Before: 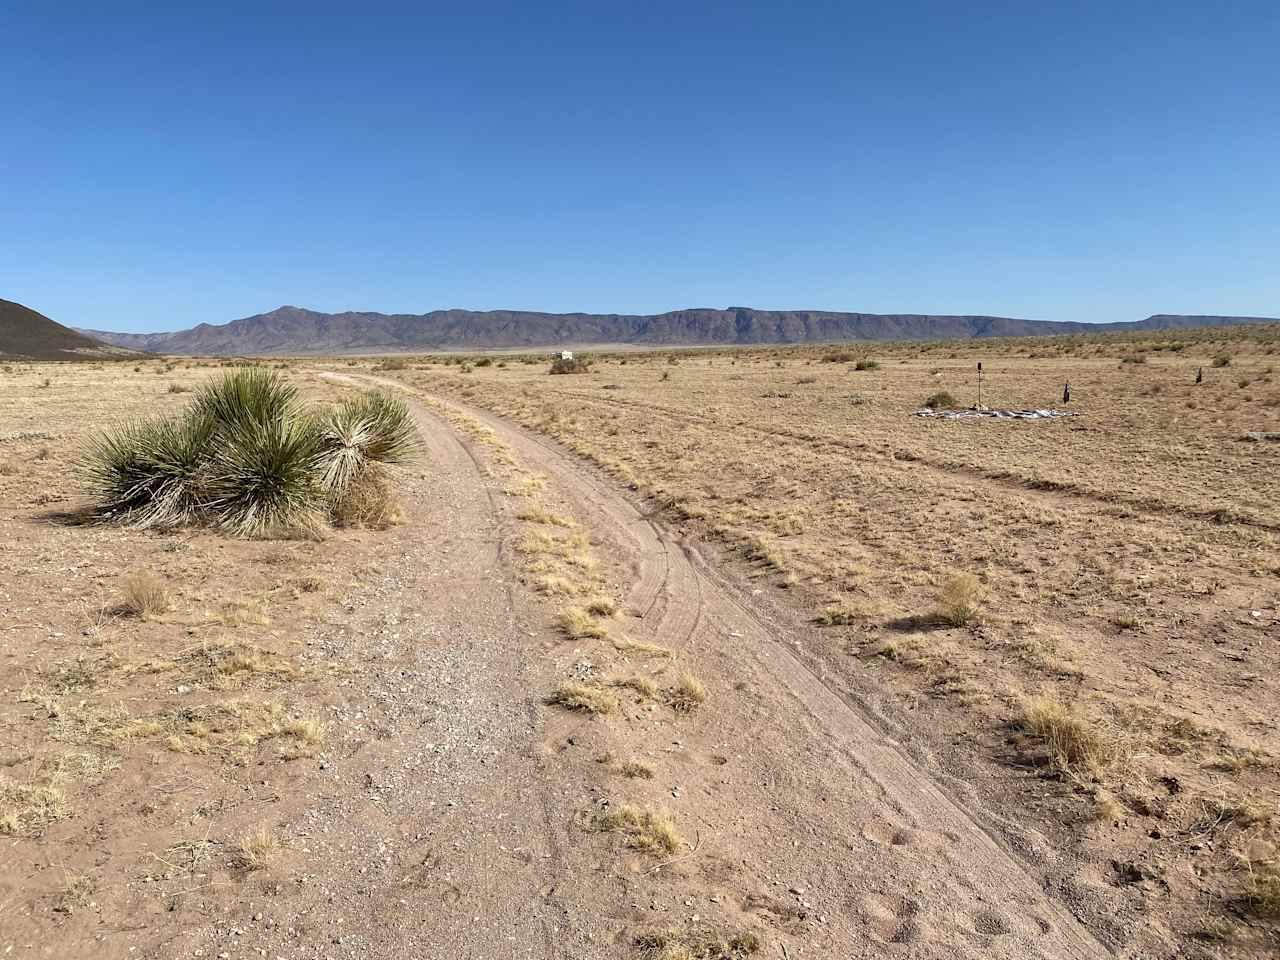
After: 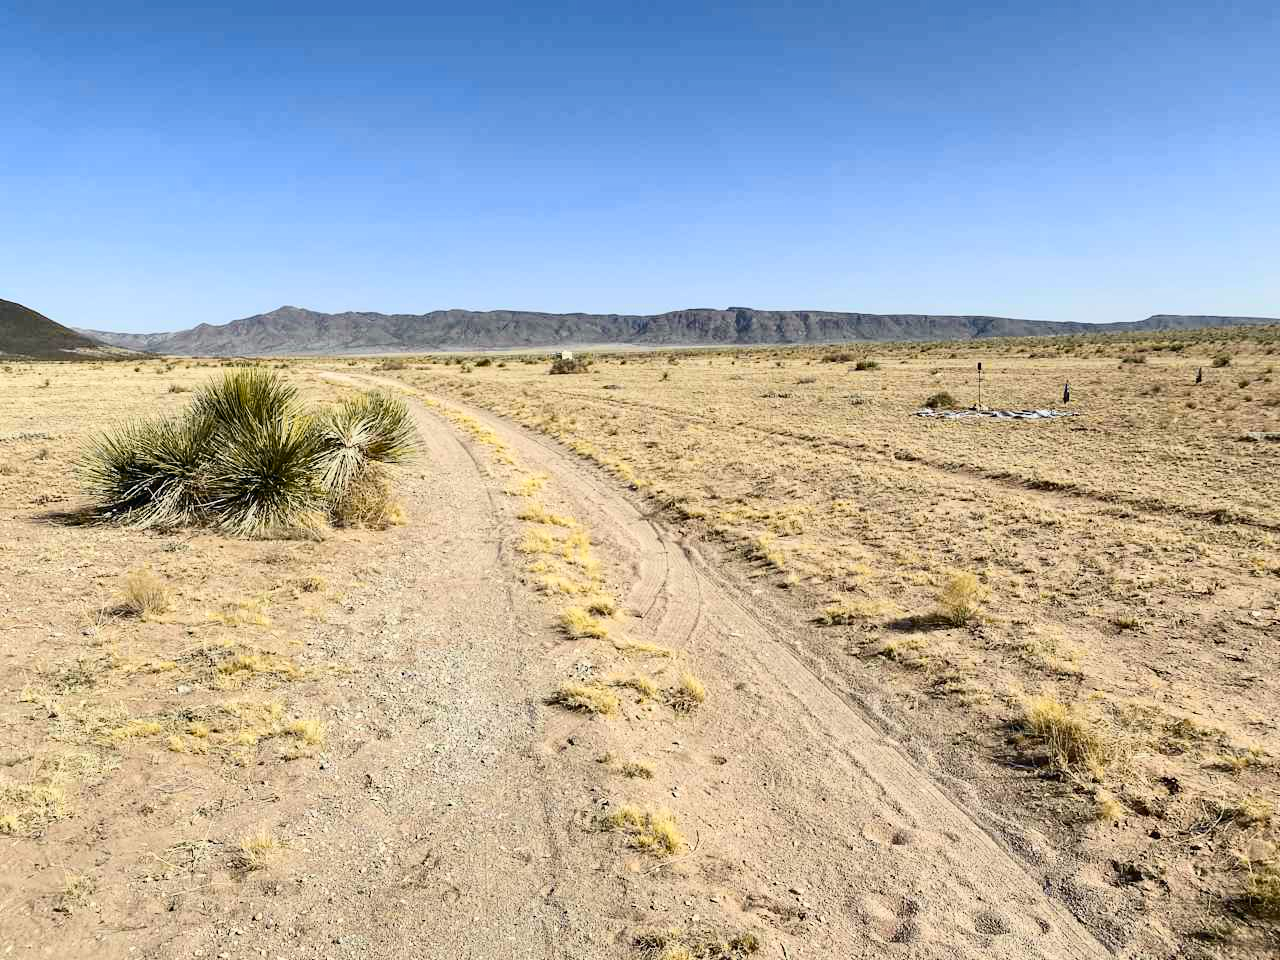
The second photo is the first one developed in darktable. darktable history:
local contrast: highlights 100%, shadows 100%, detail 120%, midtone range 0.2
tone curve: curves: ch0 [(0, 0.026) (0.058, 0.049) (0.246, 0.214) (0.437, 0.498) (0.55, 0.644) (0.657, 0.767) (0.822, 0.9) (1, 0.961)]; ch1 [(0, 0) (0.346, 0.307) (0.408, 0.369) (0.453, 0.457) (0.476, 0.489) (0.502, 0.493) (0.521, 0.515) (0.537, 0.531) (0.612, 0.641) (0.676, 0.728) (1, 1)]; ch2 [(0, 0) (0.346, 0.34) (0.434, 0.46) (0.485, 0.494) (0.5, 0.494) (0.511, 0.504) (0.537, 0.551) (0.579, 0.599) (0.625, 0.686) (1, 1)], color space Lab, independent channels, preserve colors none
